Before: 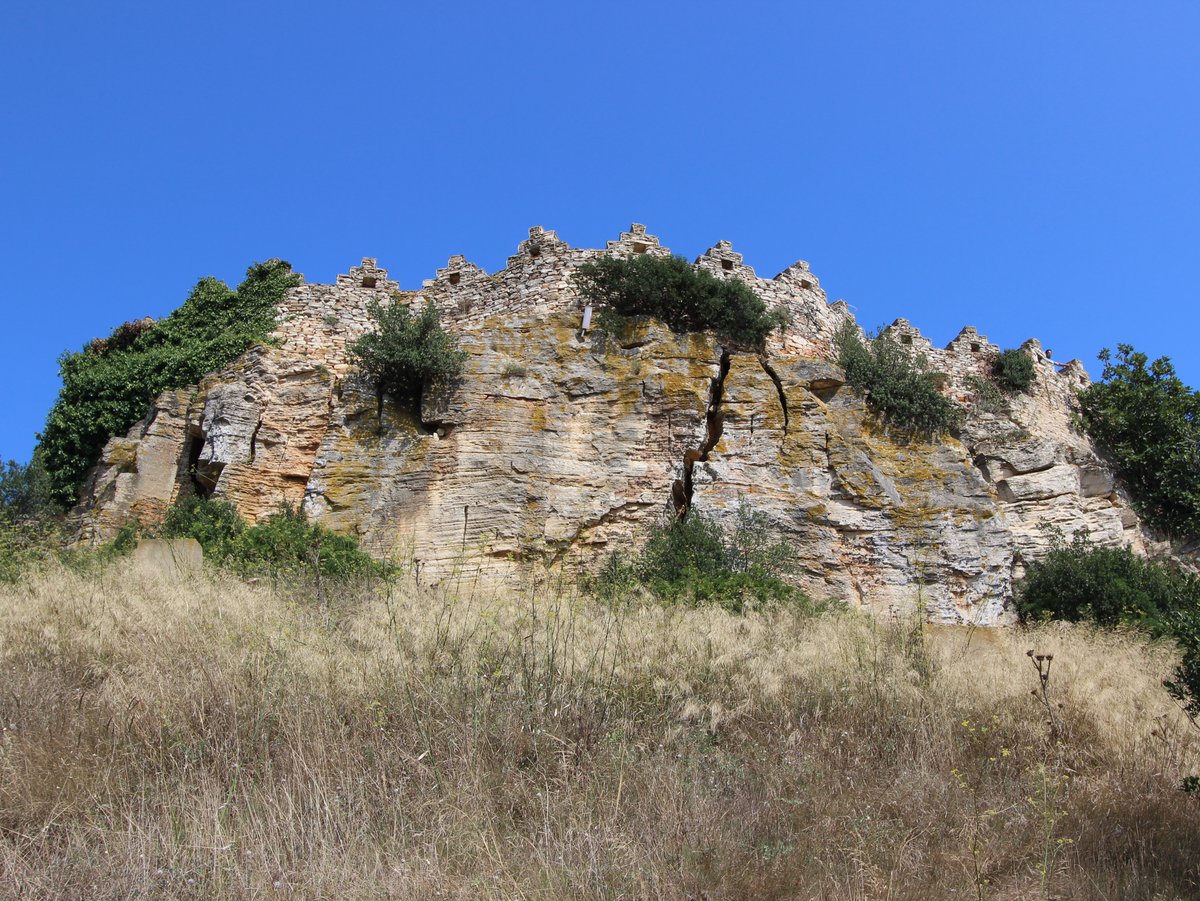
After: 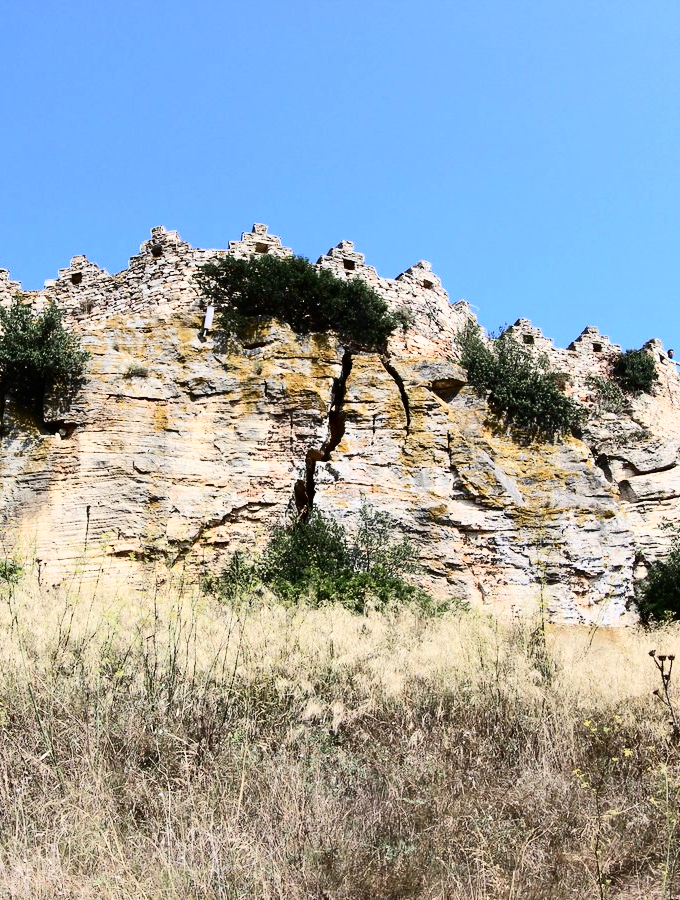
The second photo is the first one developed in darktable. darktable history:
contrast brightness saturation: contrast 0.287
crop: left 31.559%, top 0.017%, right 11.751%
base curve: curves: ch0 [(0, 0) (0.032, 0.025) (0.121, 0.166) (0.206, 0.329) (0.605, 0.79) (1, 1)]
